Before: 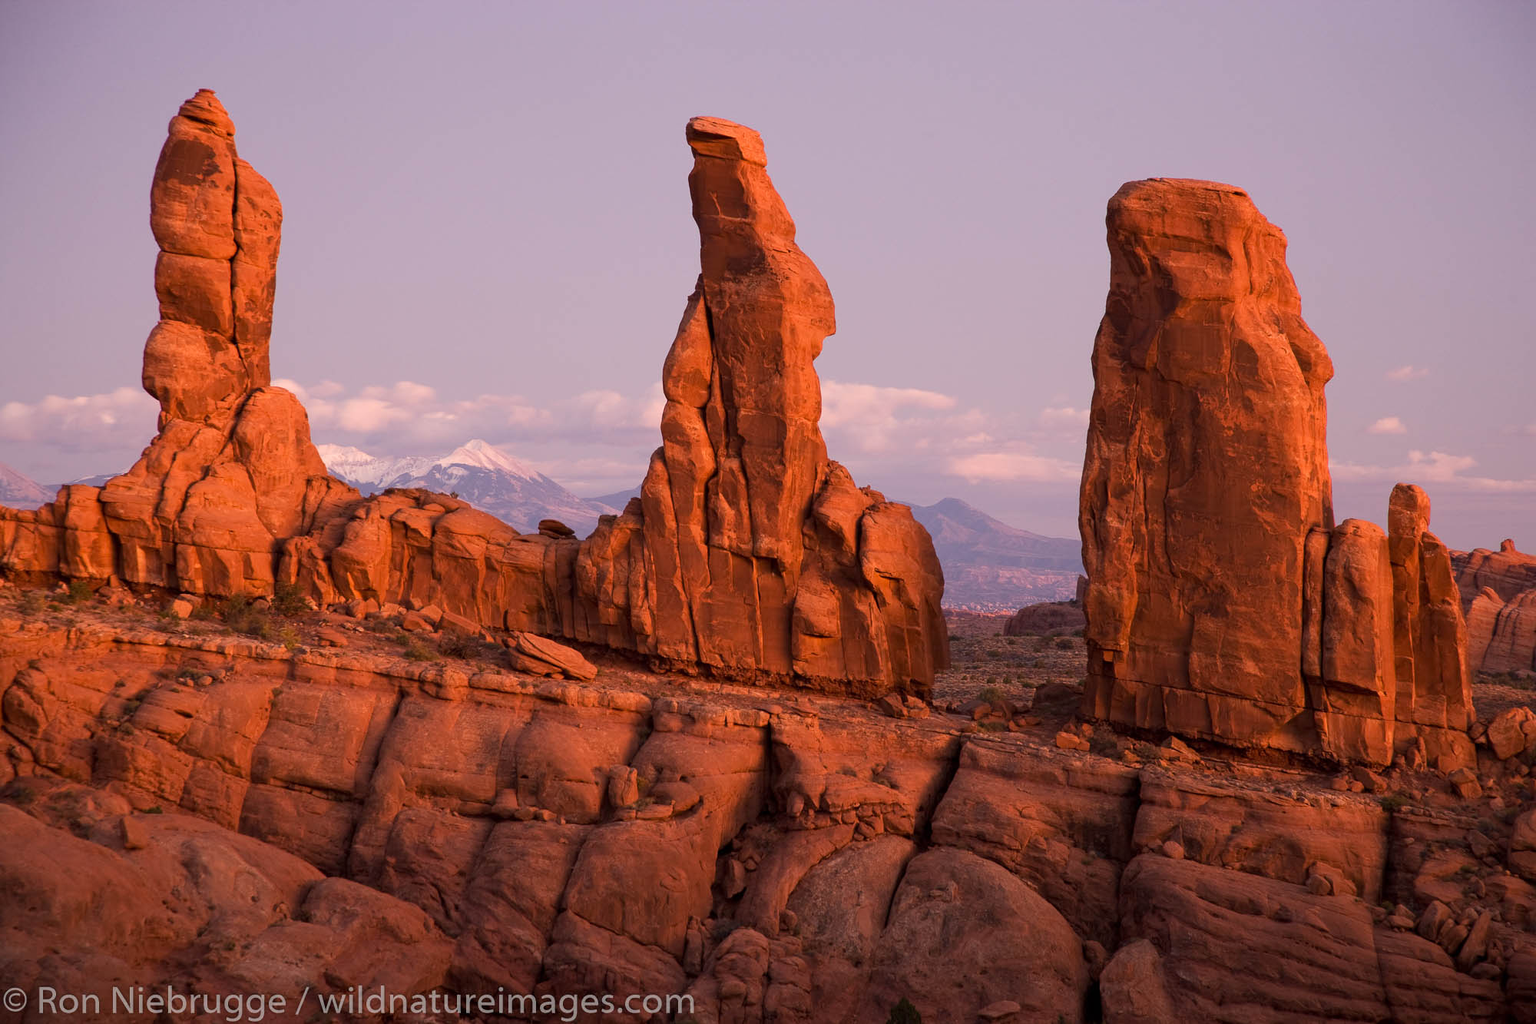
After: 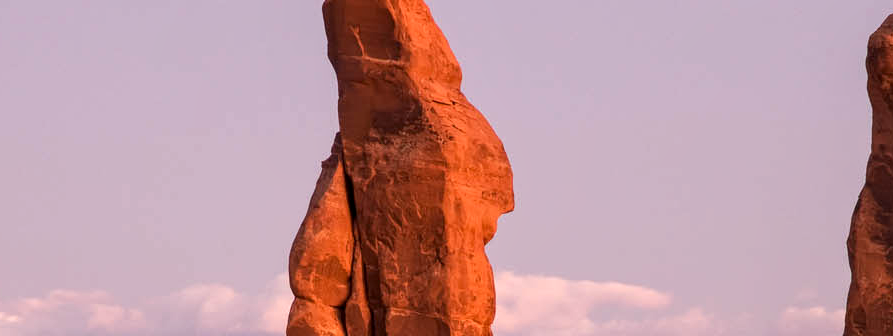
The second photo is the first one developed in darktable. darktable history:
local contrast: on, module defaults
exposure: exposure 0.163 EV, compensate highlight preservation false
crop: left 28.716%, top 16.812%, right 26.601%, bottom 57.936%
